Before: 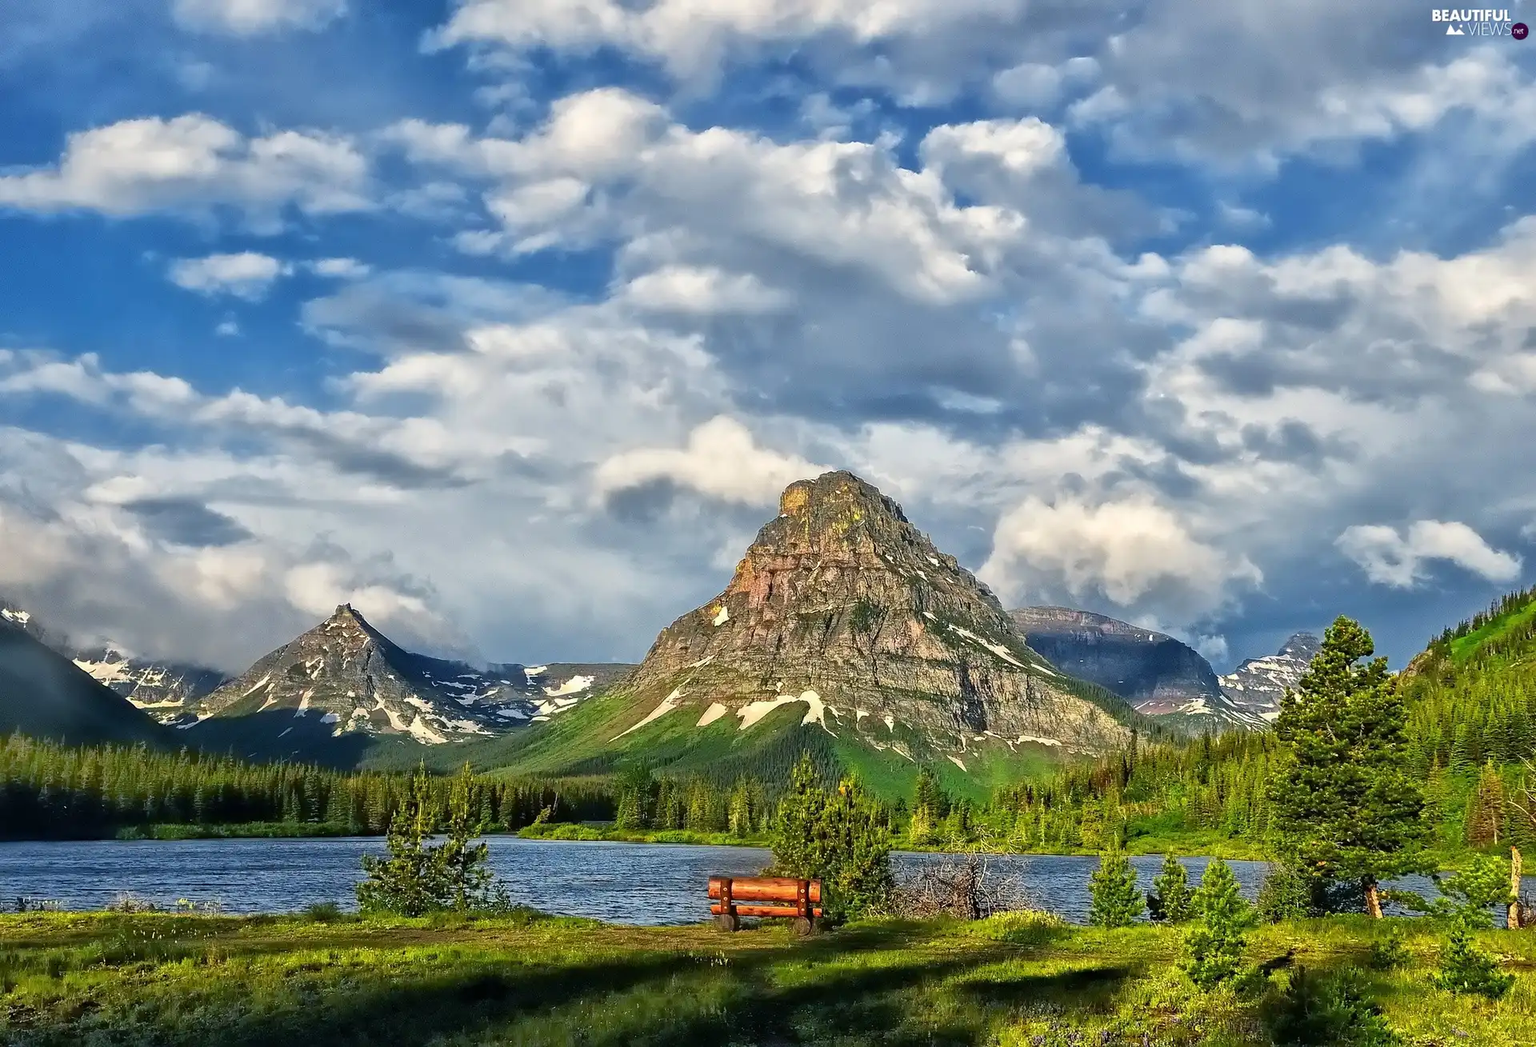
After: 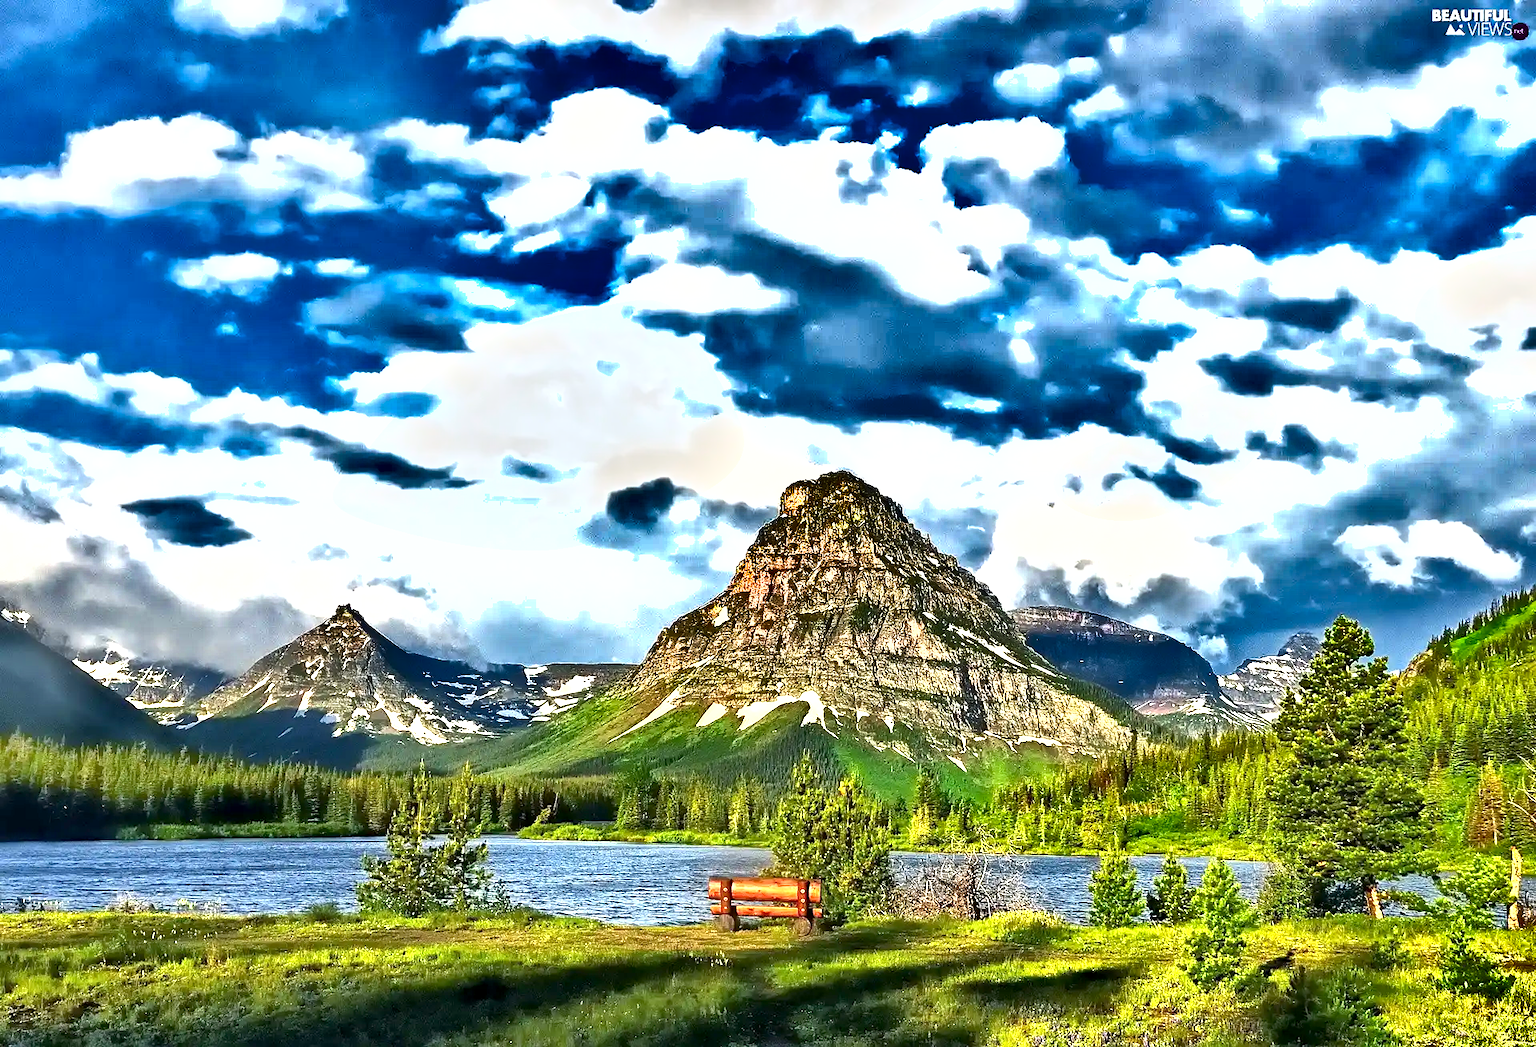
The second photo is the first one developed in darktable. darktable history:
exposure: black level correction 0.001, exposure 1.31 EV, compensate highlight preservation false
shadows and highlights: shadows 24.68, highlights -77.31, soften with gaussian
